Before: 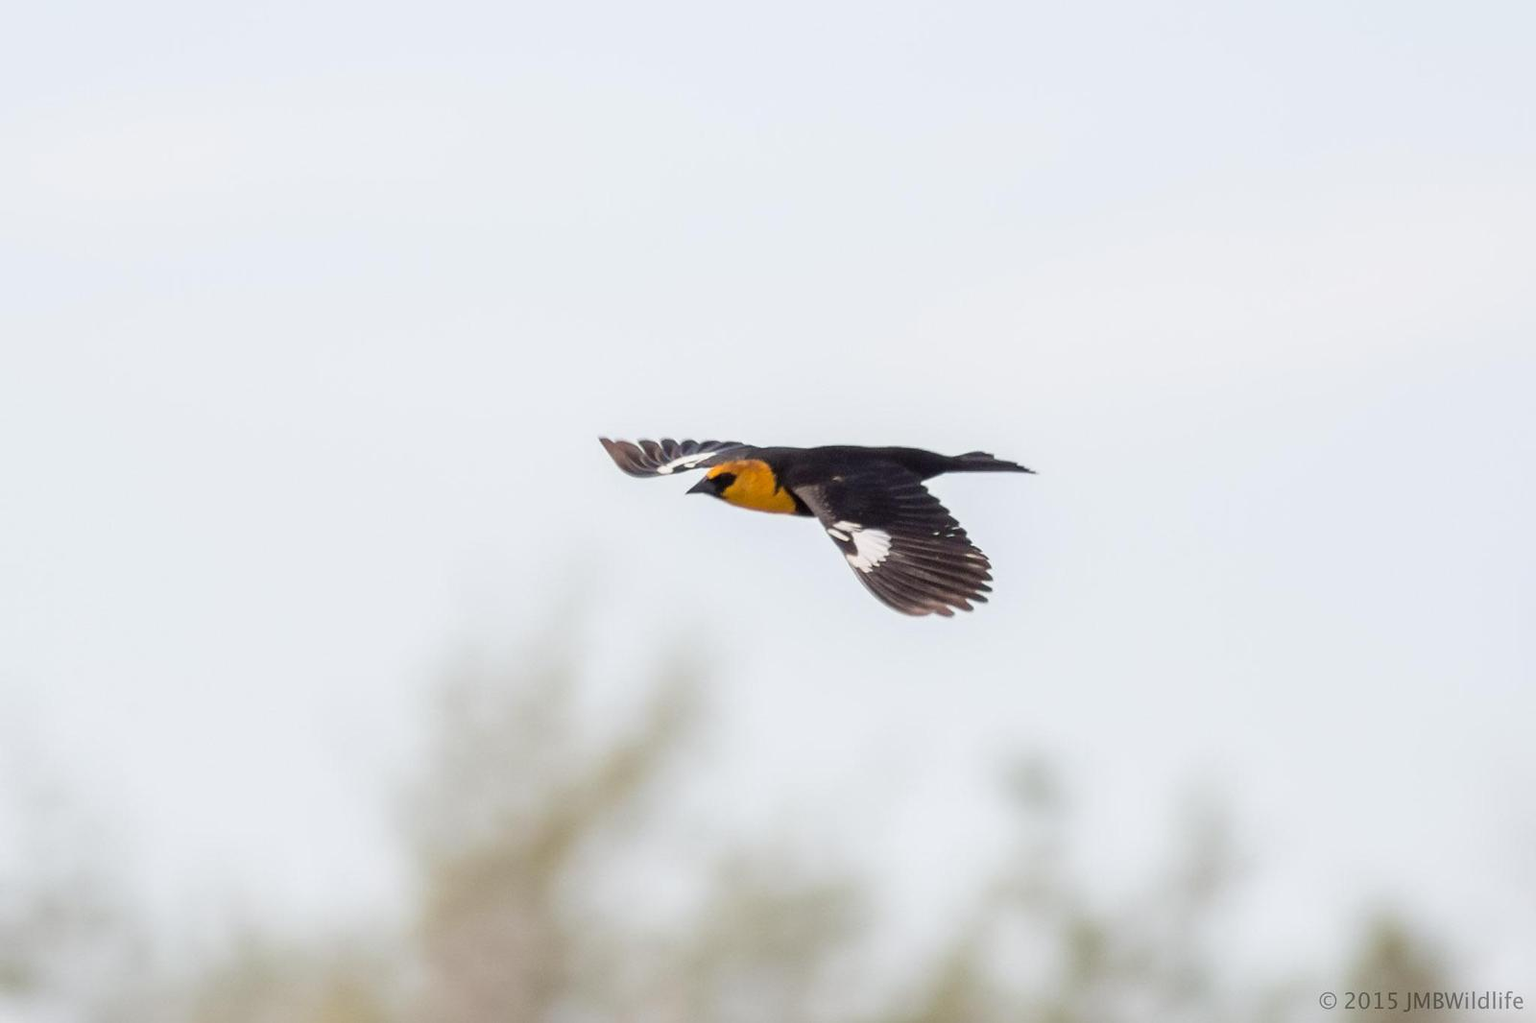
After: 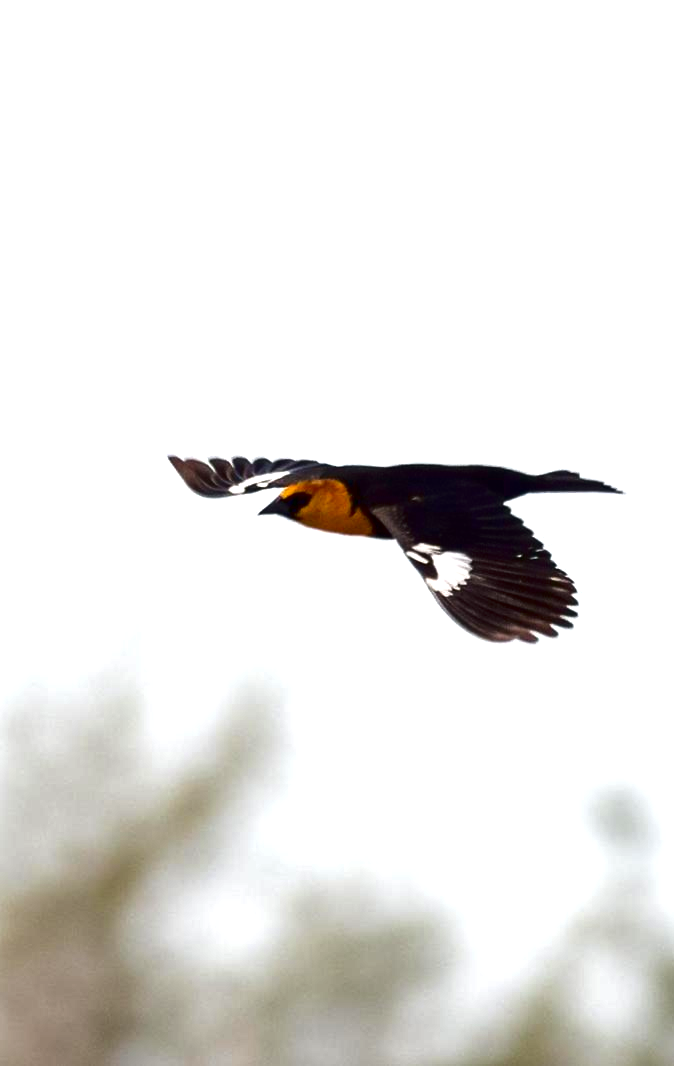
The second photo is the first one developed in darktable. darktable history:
exposure: black level correction 0, exposure 0.499 EV, compensate highlight preservation false
crop: left 28.538%, right 29.316%
contrast brightness saturation: contrast 0.09, brightness -0.589, saturation 0.171
